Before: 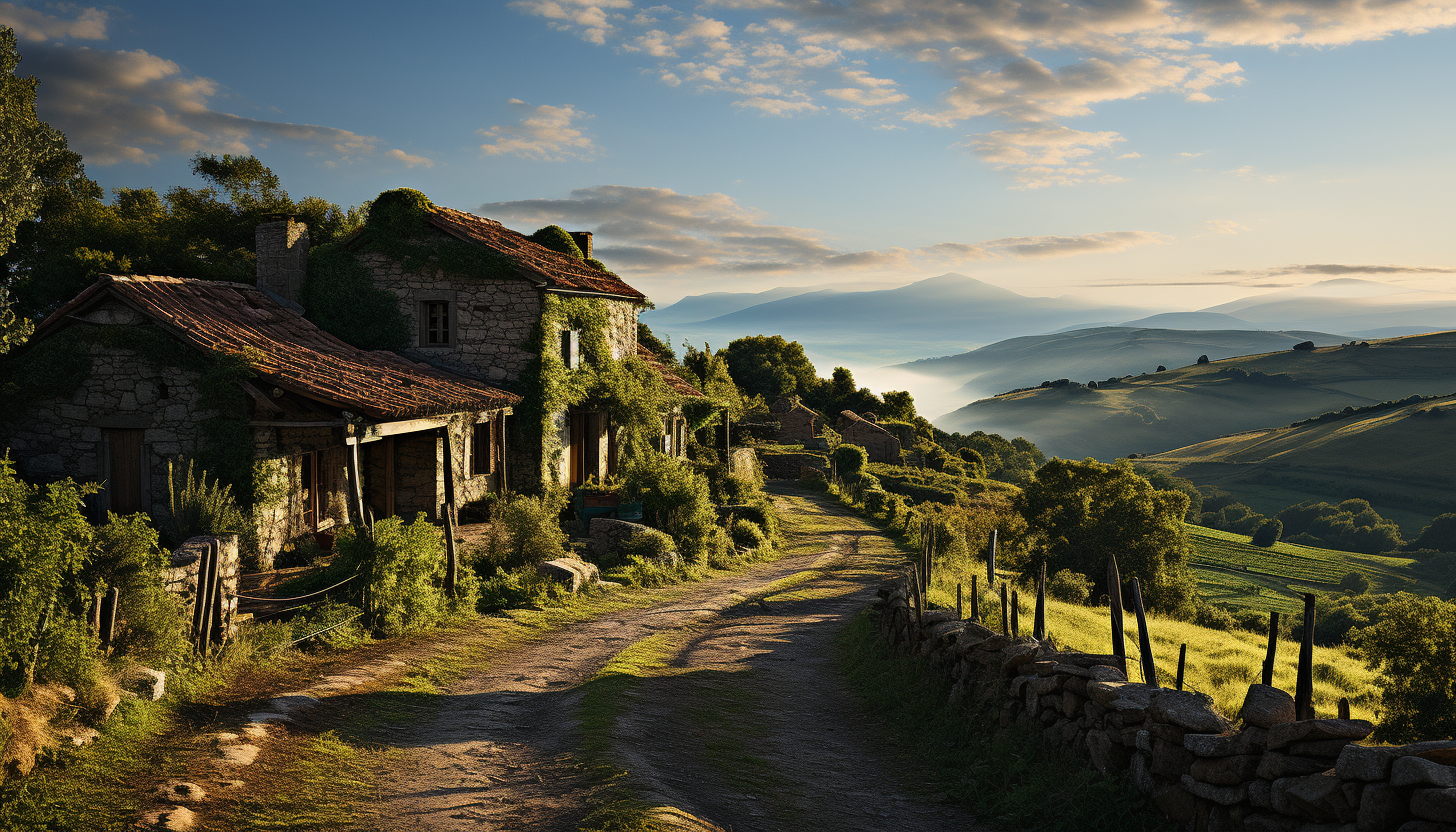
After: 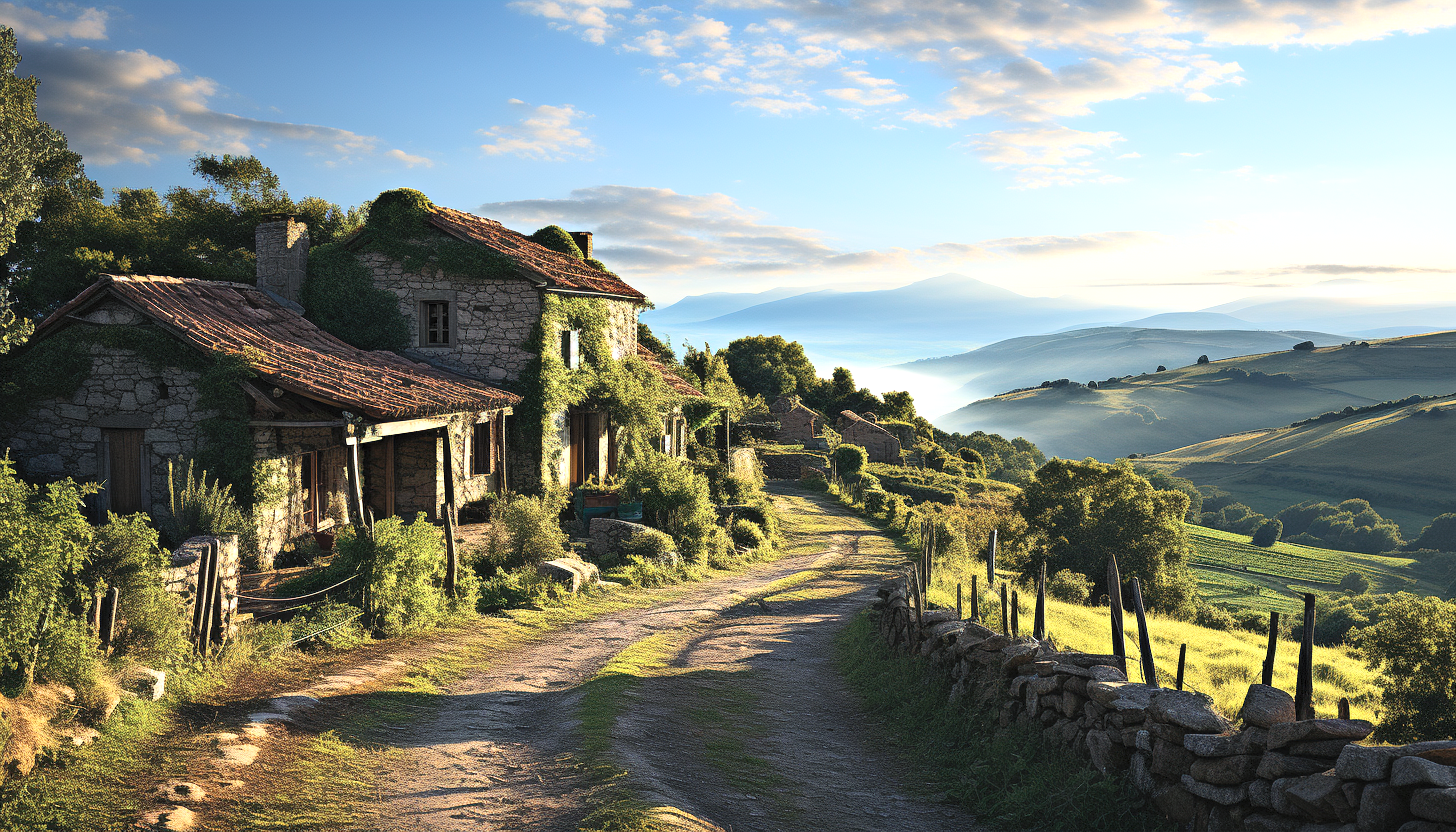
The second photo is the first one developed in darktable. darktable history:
exposure: exposure 0.607 EV, compensate highlight preservation false
color calibration: gray › normalize channels true, x 0.368, y 0.376, temperature 4367.53 K, gamut compression 0.006
contrast brightness saturation: contrast 0.141, brightness 0.216
